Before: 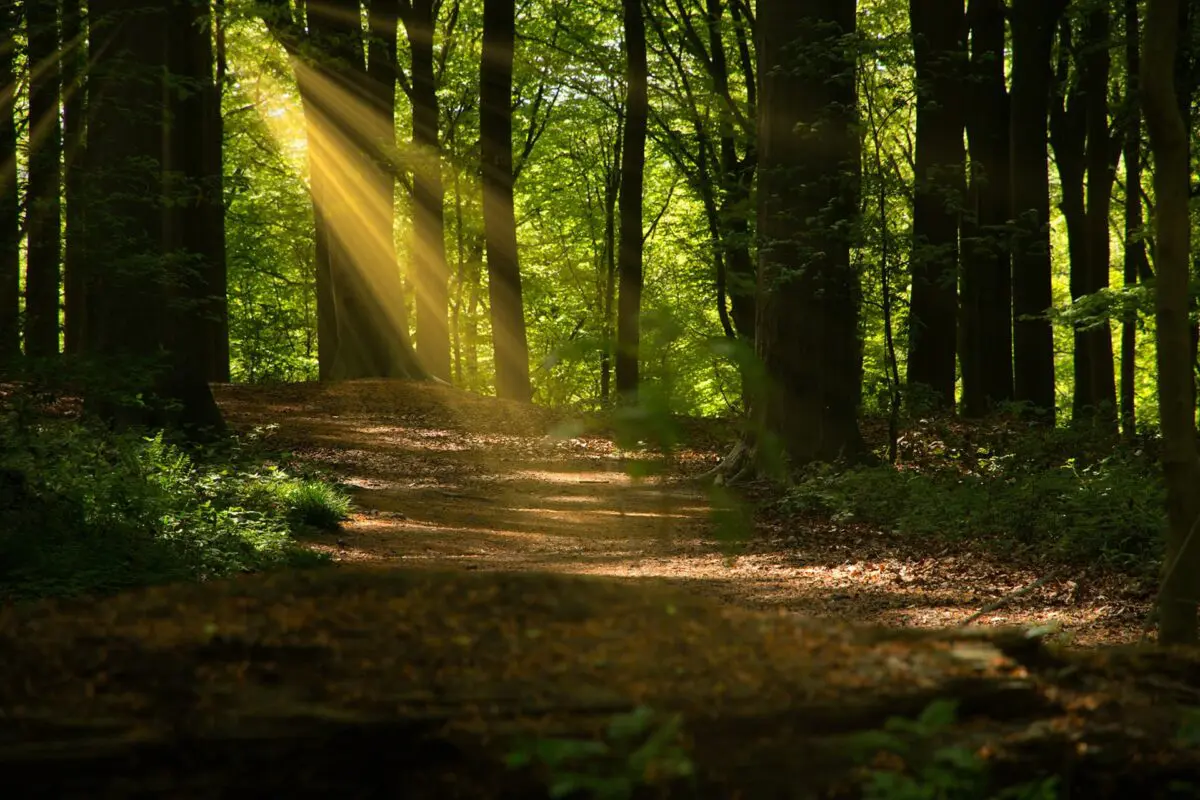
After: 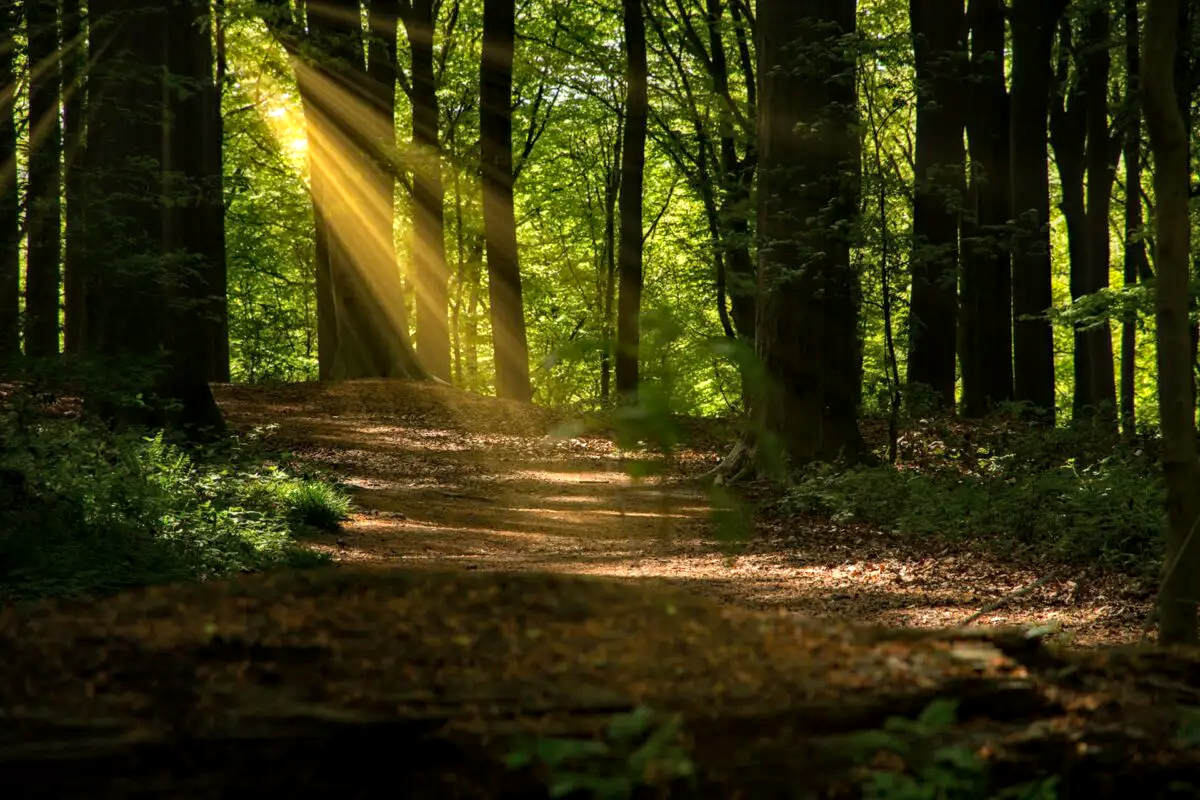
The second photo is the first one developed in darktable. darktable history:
local contrast: on, module defaults
haze removal: strength 0.29, distance 0.25, compatibility mode true, adaptive false
